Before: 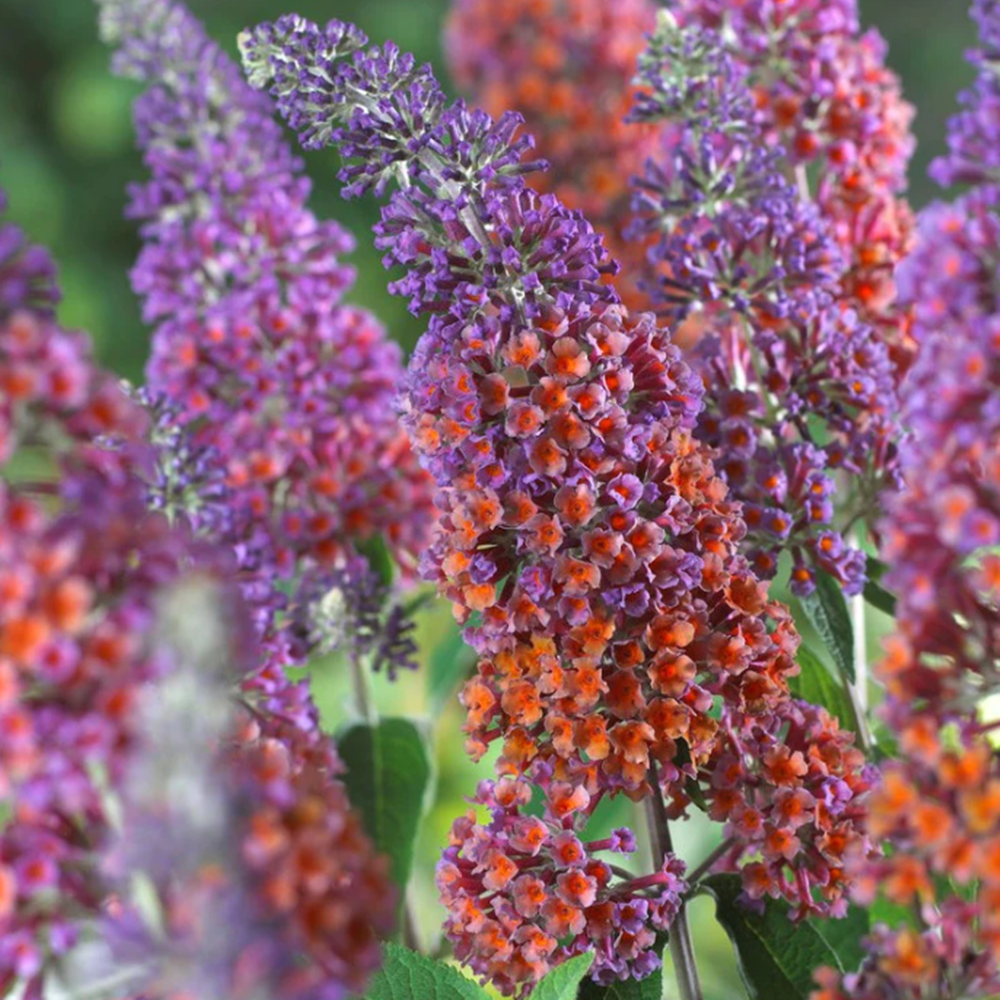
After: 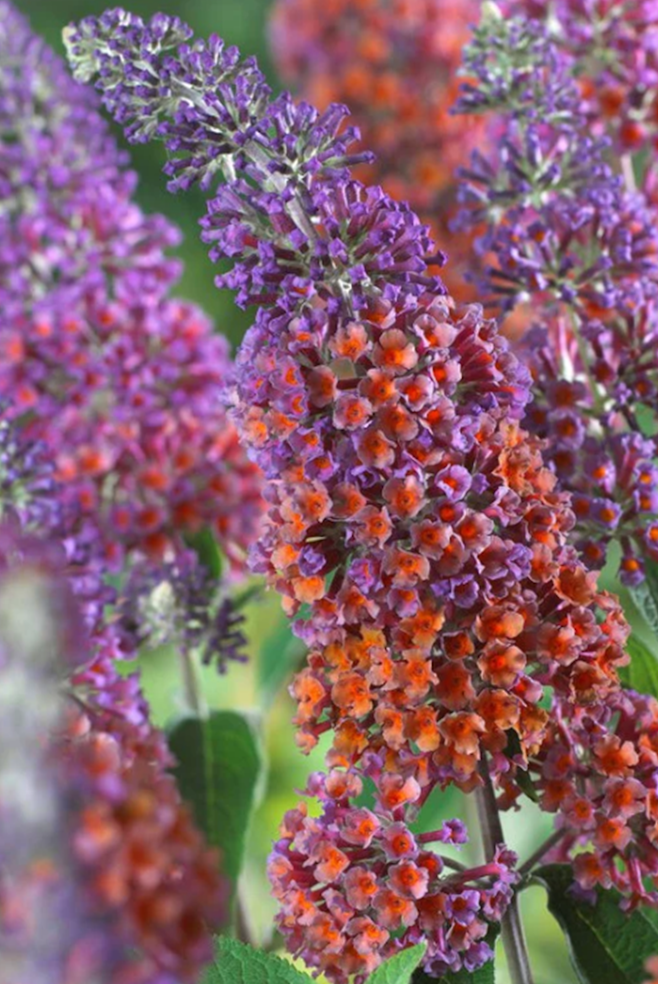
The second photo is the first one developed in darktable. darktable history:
crop: left 16.899%, right 16.556%
rotate and perspective: rotation -0.45°, automatic cropping original format, crop left 0.008, crop right 0.992, crop top 0.012, crop bottom 0.988
